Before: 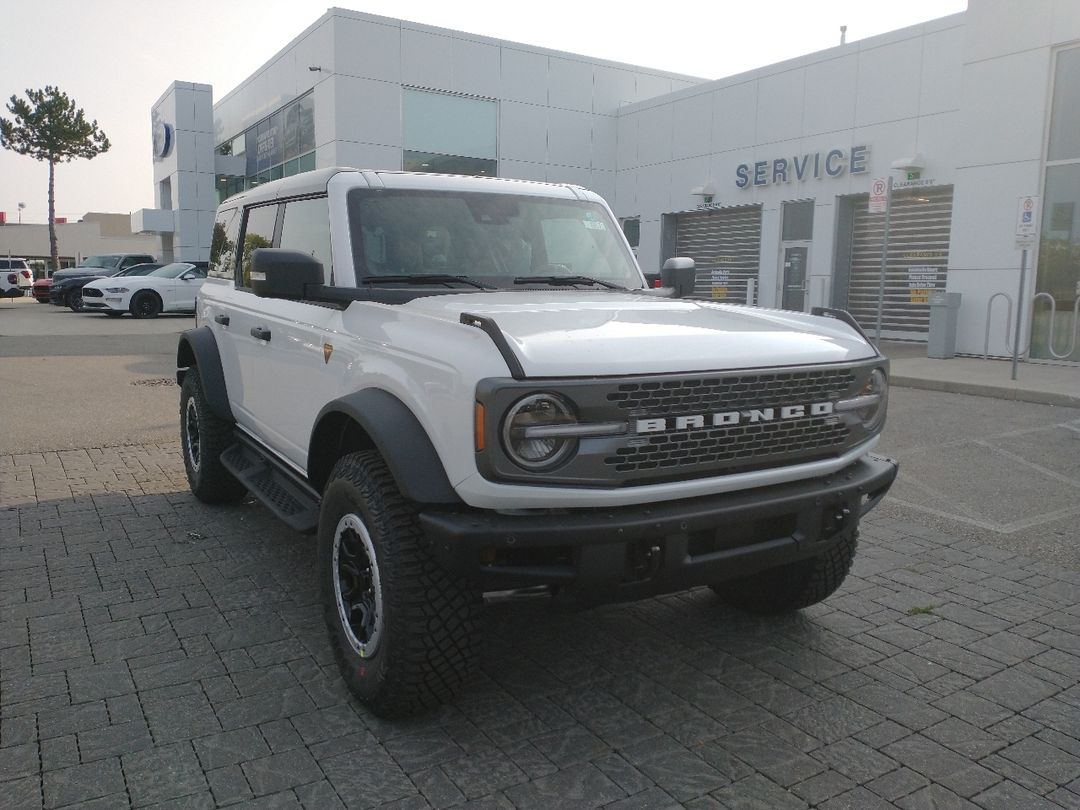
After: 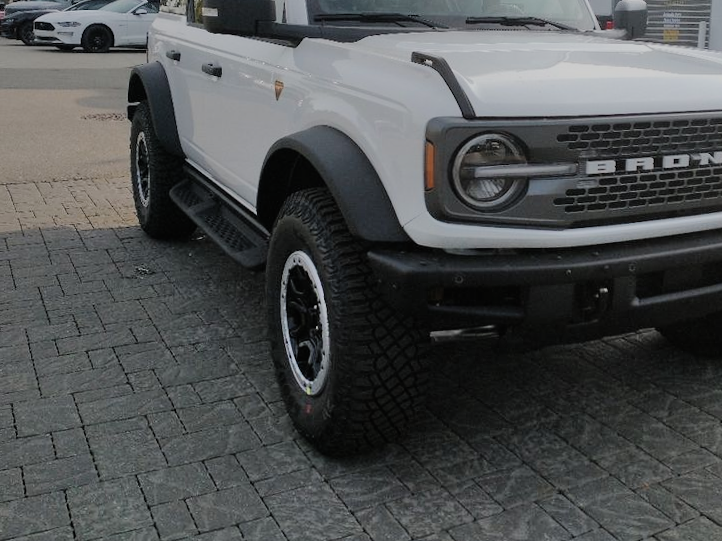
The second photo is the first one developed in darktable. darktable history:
shadows and highlights: soften with gaussian
crop and rotate: angle -0.82°, left 3.85%, top 31.828%, right 27.992%
filmic rgb: black relative exposure -6.82 EV, white relative exposure 5.89 EV, hardness 2.71
